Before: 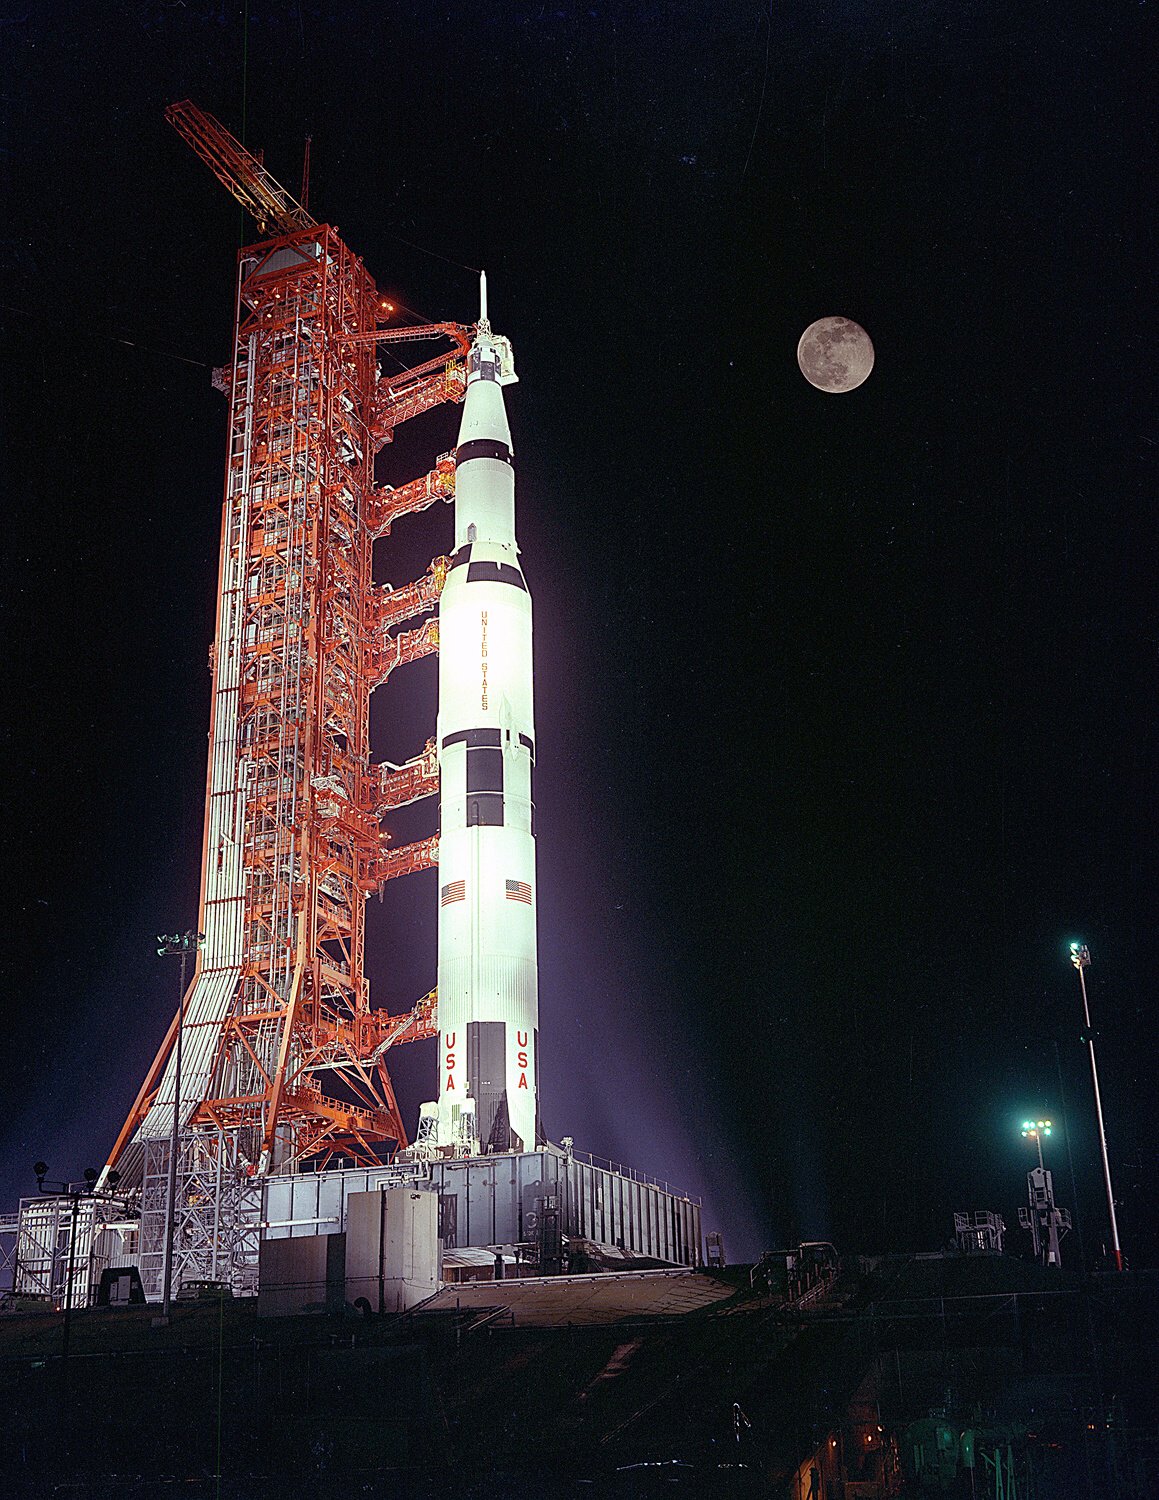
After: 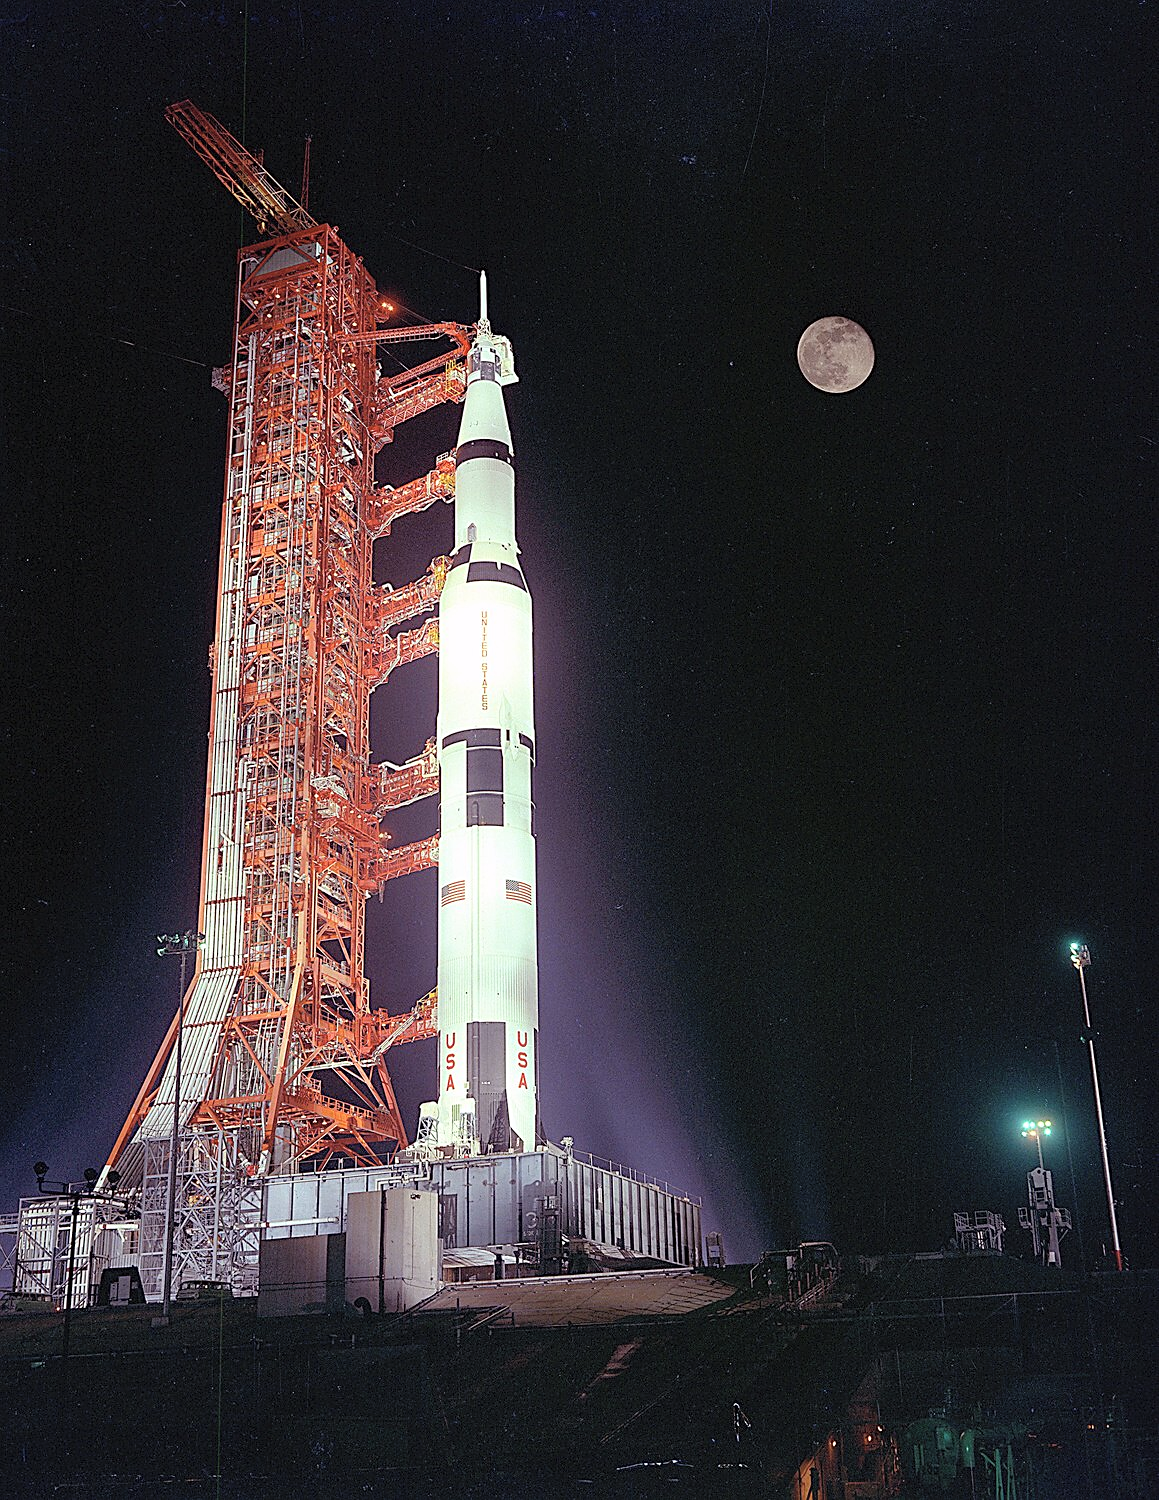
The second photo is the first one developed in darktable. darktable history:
sharpen: amount 0.2
contrast brightness saturation: brightness 0.15
